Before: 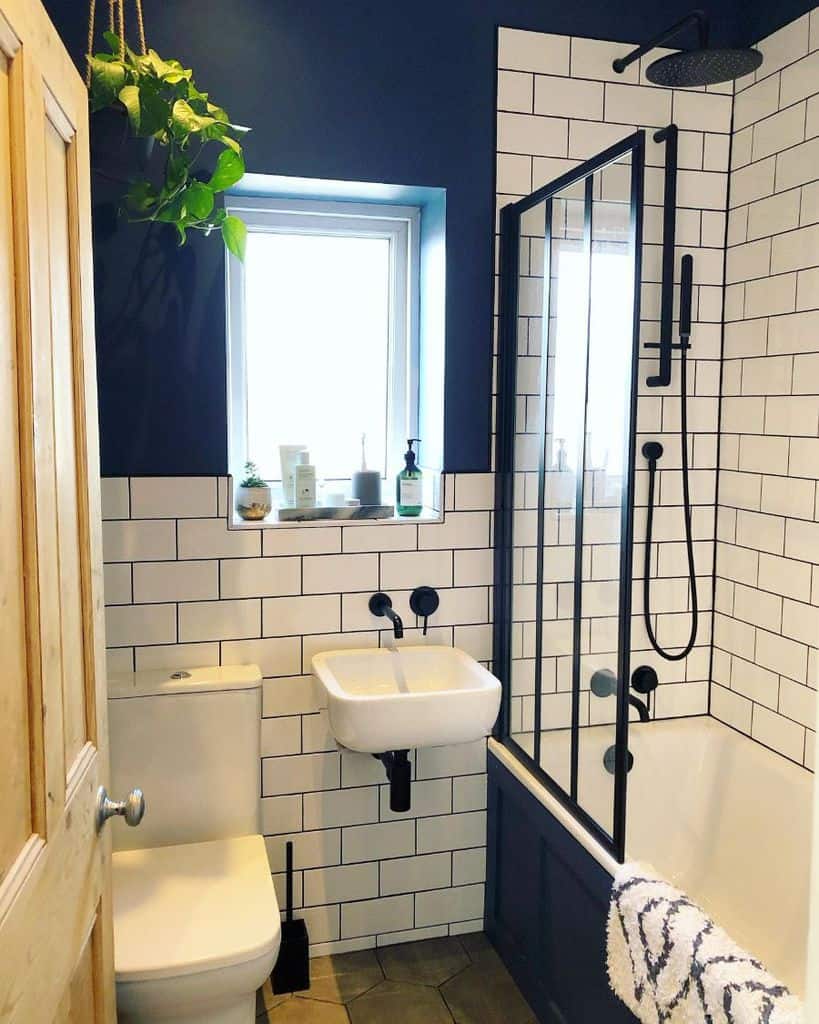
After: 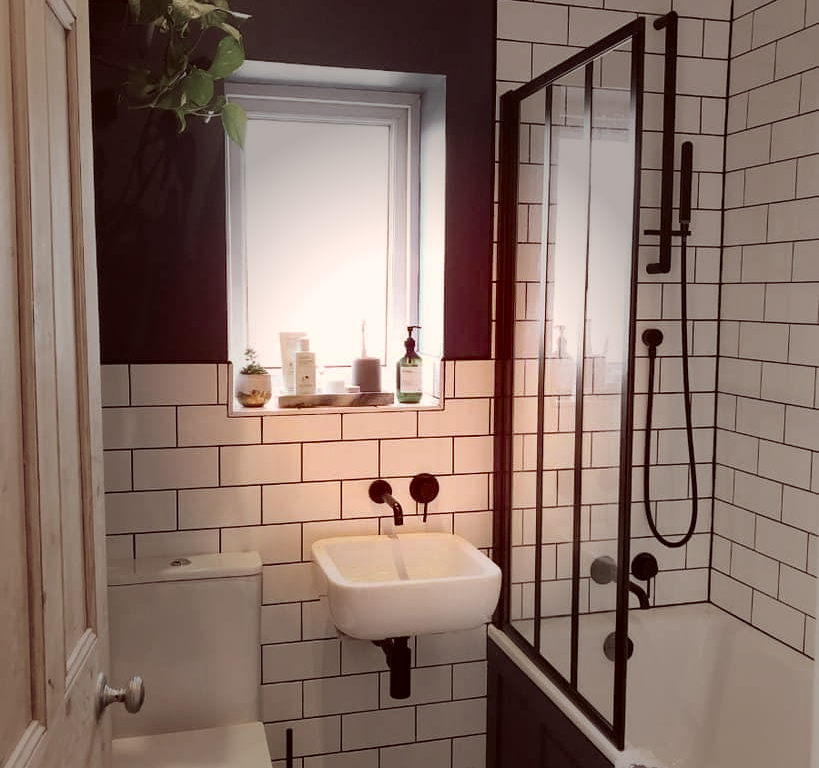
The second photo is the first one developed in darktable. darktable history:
color correction: highlights a* 9.03, highlights b* 8.71, shadows a* 40, shadows b* 40, saturation 0.8
crop: top 11.038%, bottom 13.962%
vignetting: fall-off start 31.28%, fall-off radius 34.64%, brightness -0.575
